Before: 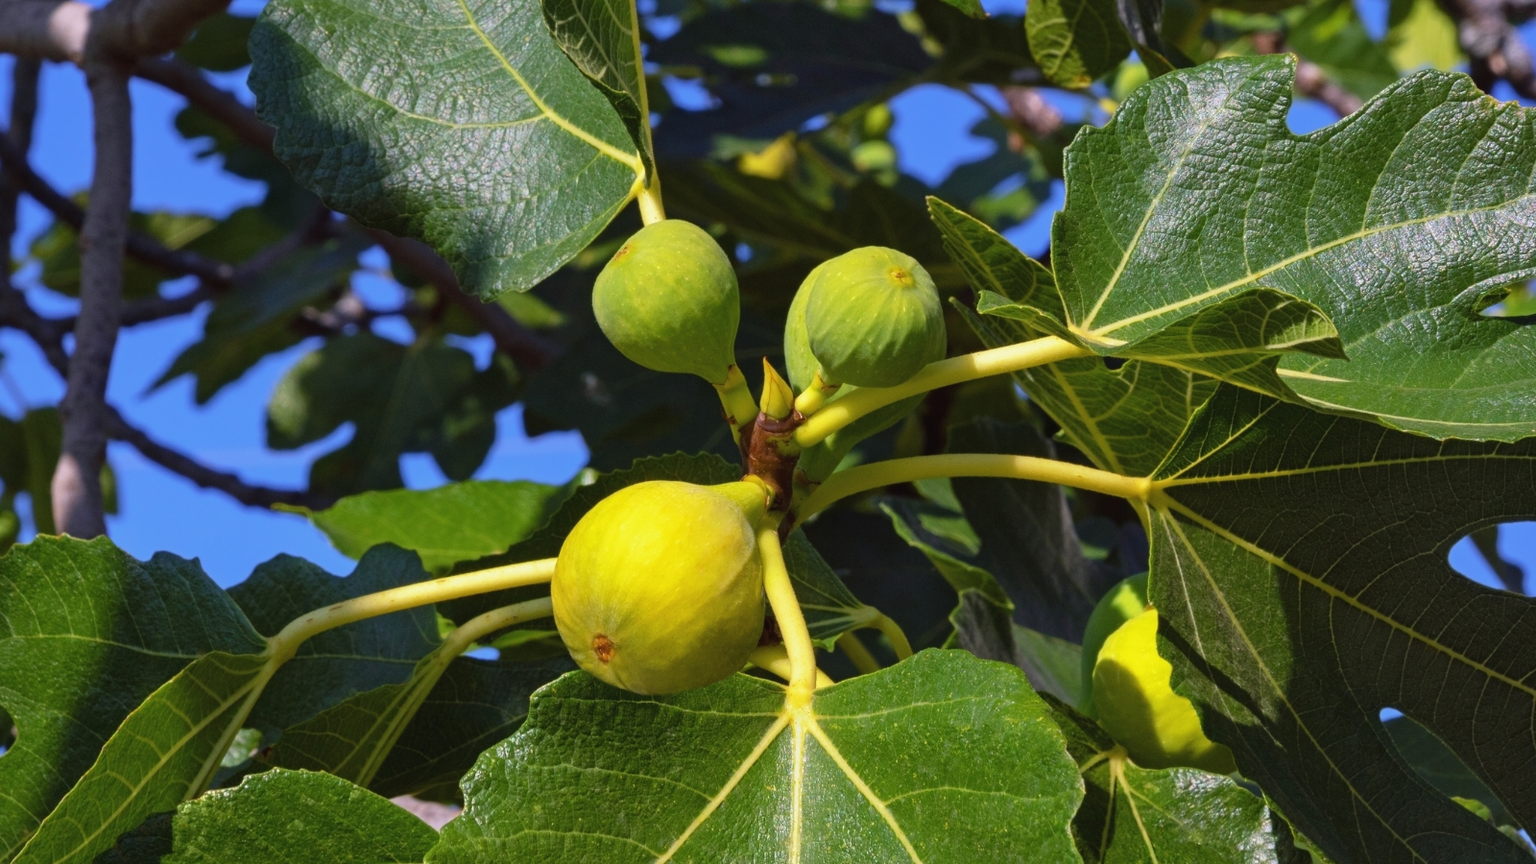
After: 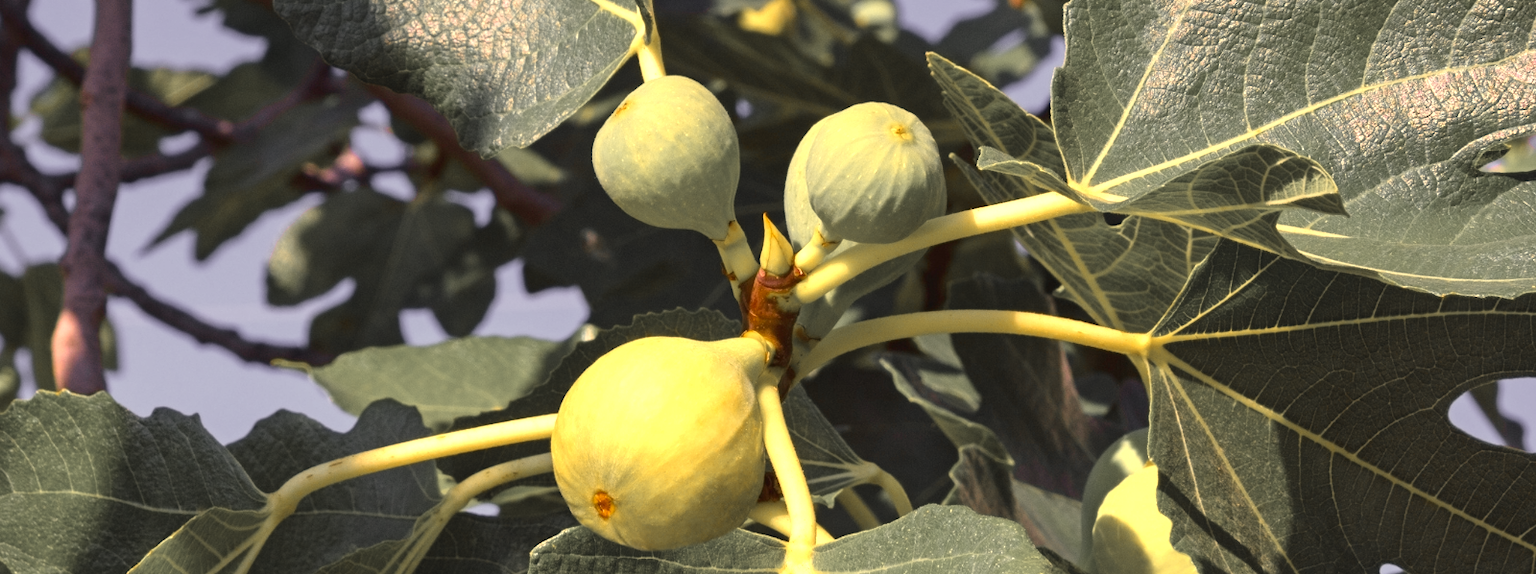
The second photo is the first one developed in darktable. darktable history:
crop: top 16.727%, bottom 16.727%
color zones: curves: ch1 [(0, 0.638) (0.193, 0.442) (0.286, 0.15) (0.429, 0.14) (0.571, 0.142) (0.714, 0.154) (0.857, 0.175) (1, 0.638)]
color correction: highlights a* 15, highlights b* 31.55
exposure: black level correction 0, exposure 0.7 EV, compensate exposure bias true, compensate highlight preservation false
